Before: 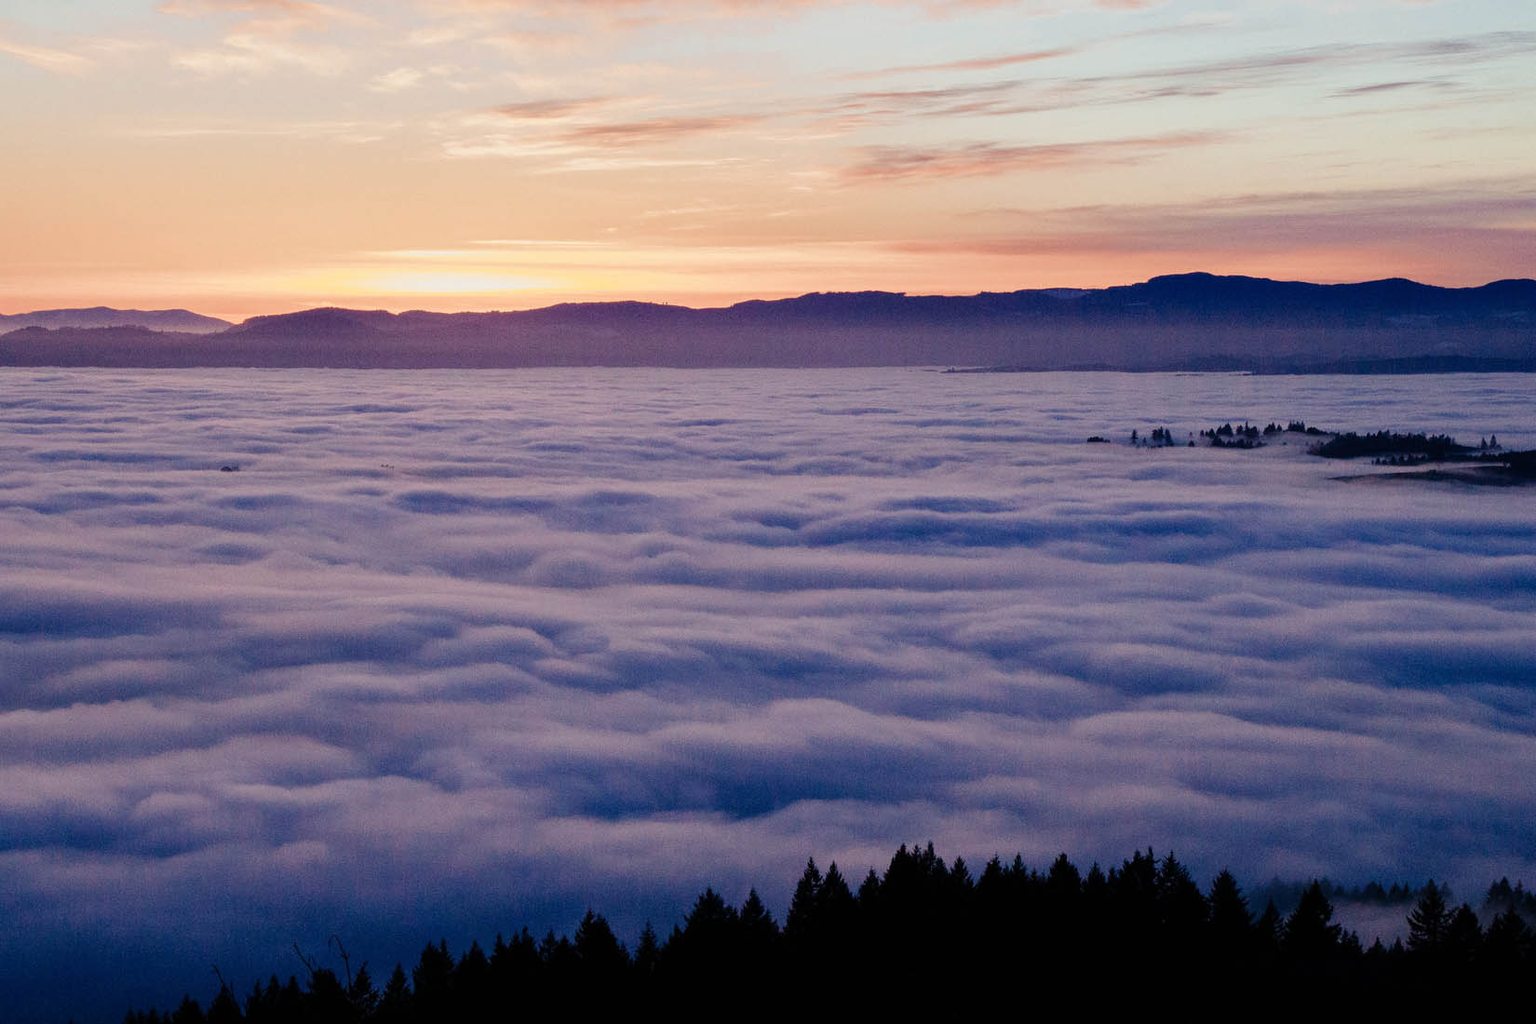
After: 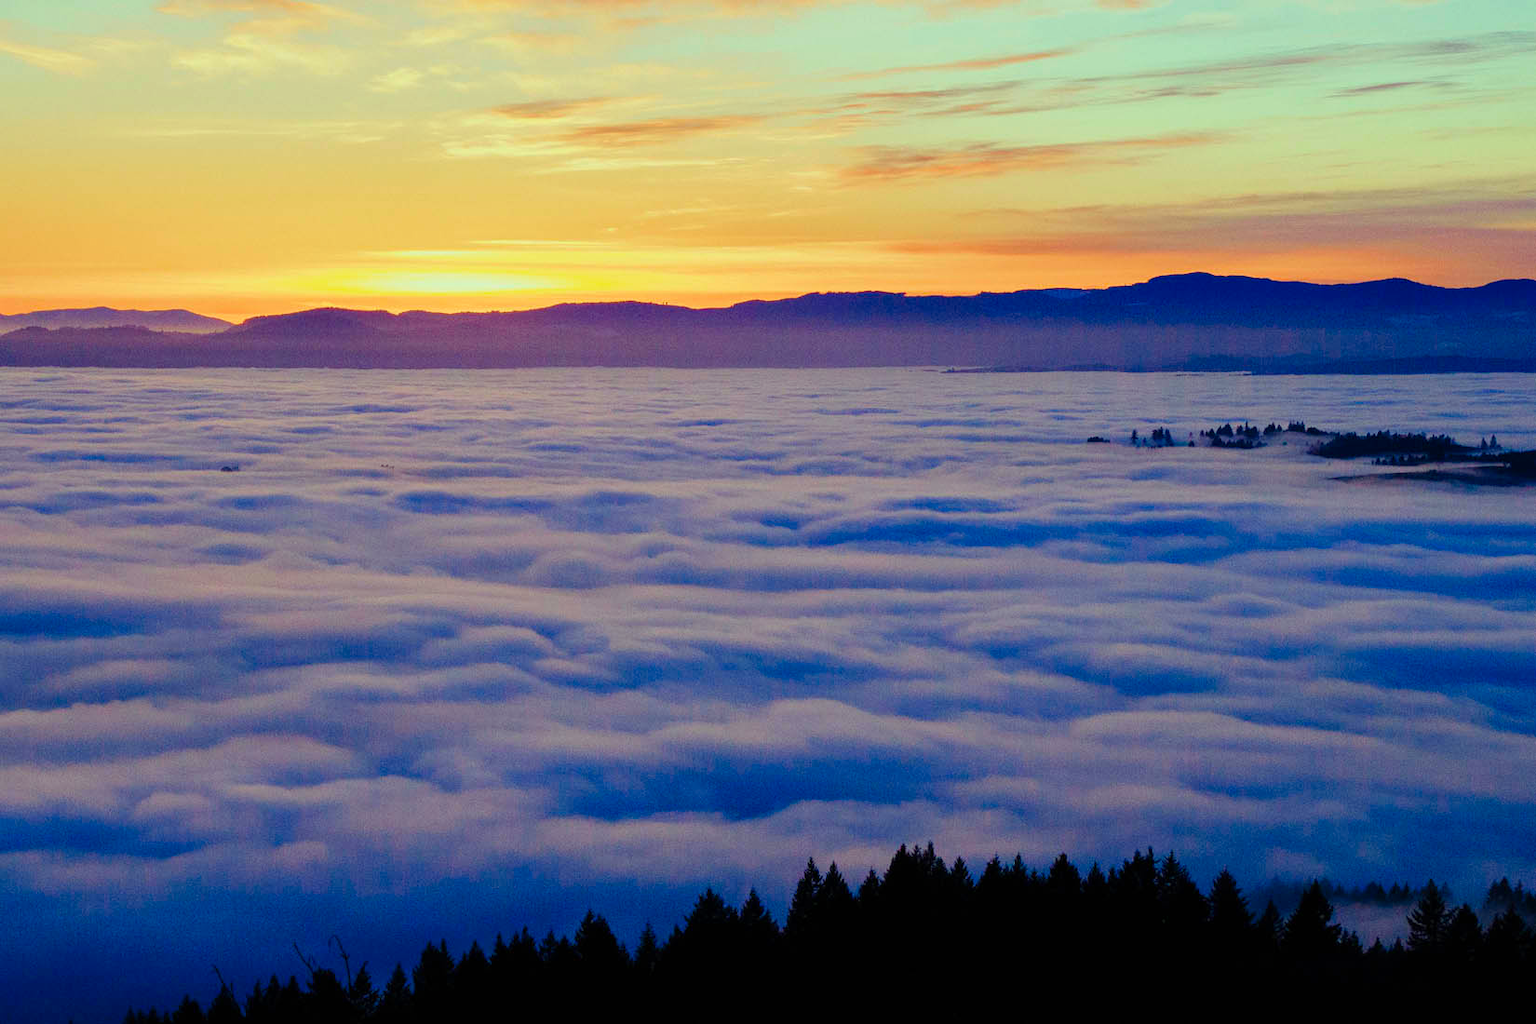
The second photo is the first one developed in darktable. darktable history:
white balance: emerald 1
color correction: highlights a* -10.77, highlights b* 9.8, saturation 1.72
